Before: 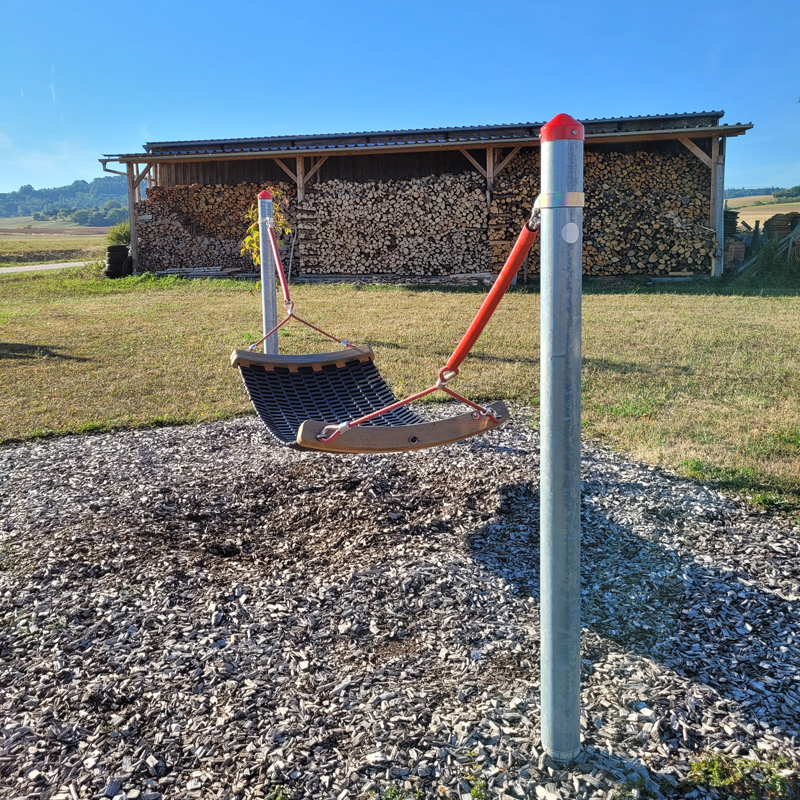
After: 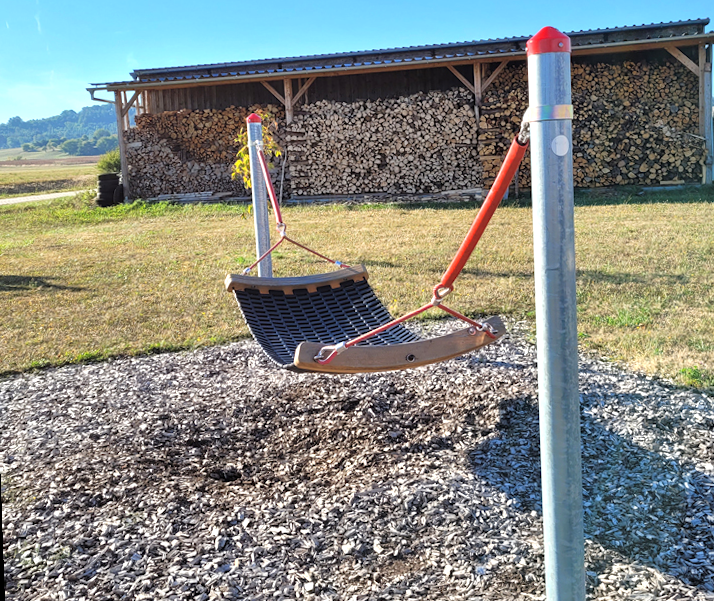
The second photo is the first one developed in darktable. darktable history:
rotate and perspective: rotation -2°, crop left 0.022, crop right 0.978, crop top 0.049, crop bottom 0.951
crop: top 7.49%, right 9.717%, bottom 11.943%
exposure: exposure 0.496 EV, compensate highlight preservation false
